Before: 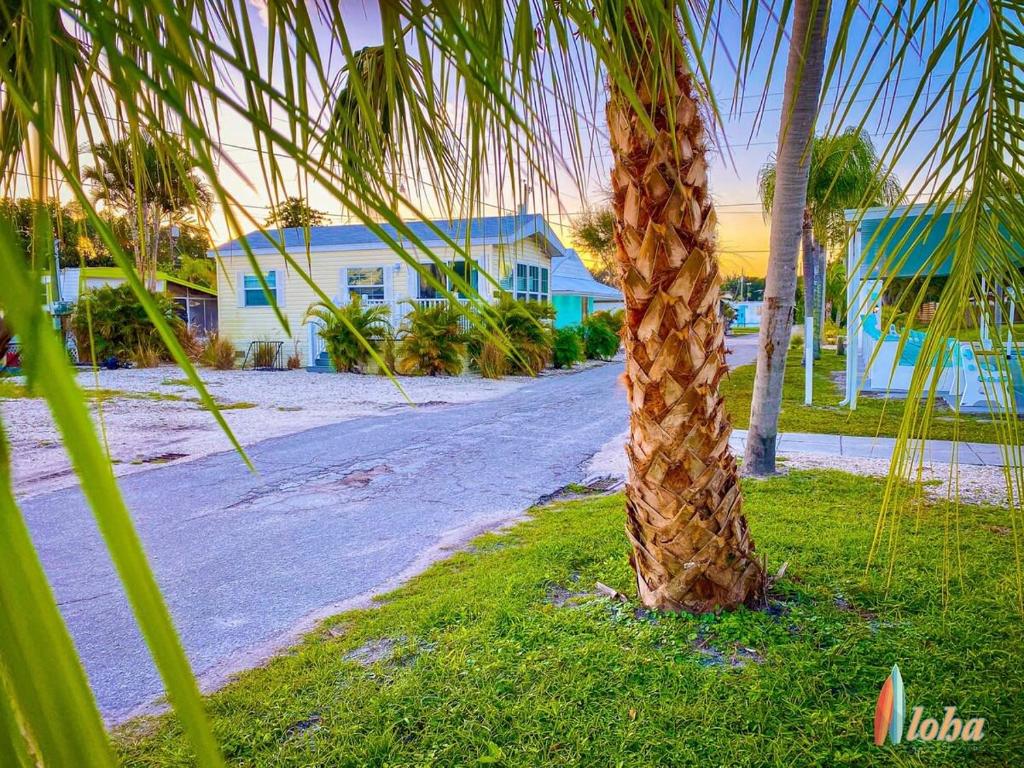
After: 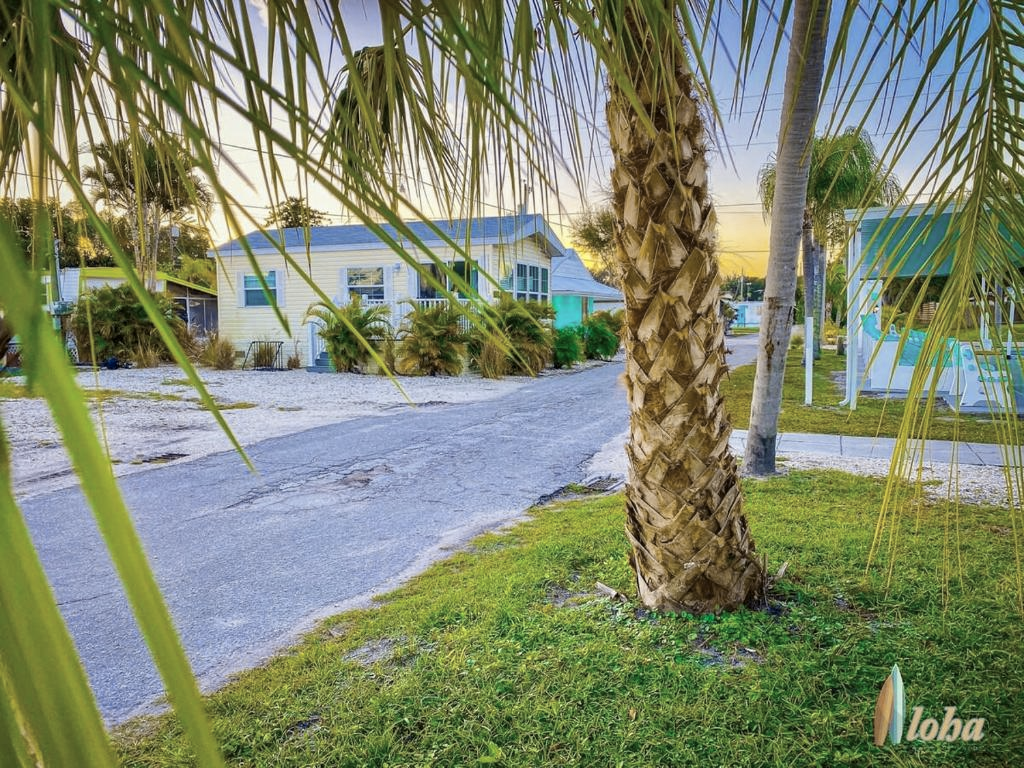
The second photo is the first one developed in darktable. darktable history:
tone curve: curves: ch1 [(0, 0) (0.173, 0.145) (0.467, 0.477) (0.808, 0.611) (1, 1)]; ch2 [(0, 0) (0.255, 0.314) (0.498, 0.509) (0.694, 0.64) (1, 1)], color space Lab, independent channels, preserve colors none
shadows and highlights: radius 333.56, shadows 65.23, highlights 5.79, compress 88.15%, soften with gaussian
